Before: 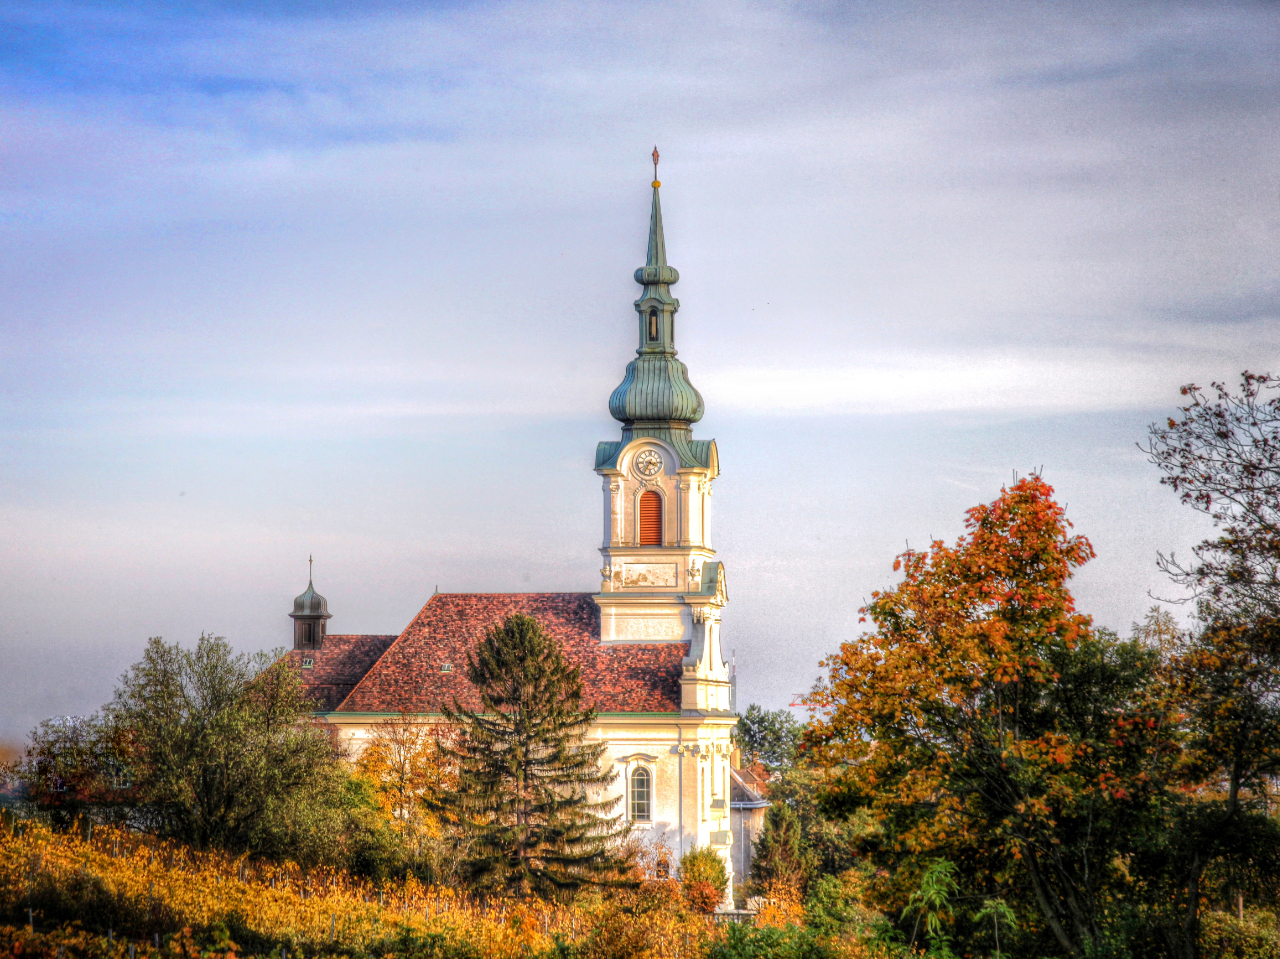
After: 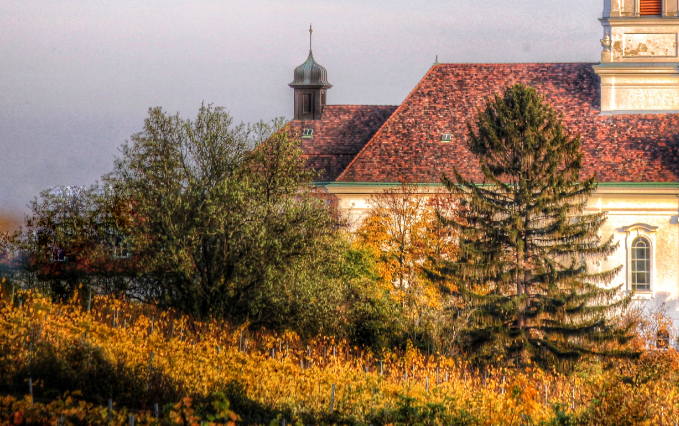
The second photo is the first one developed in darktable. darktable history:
crop and rotate: top 55.345%, right 46.879%, bottom 0.179%
